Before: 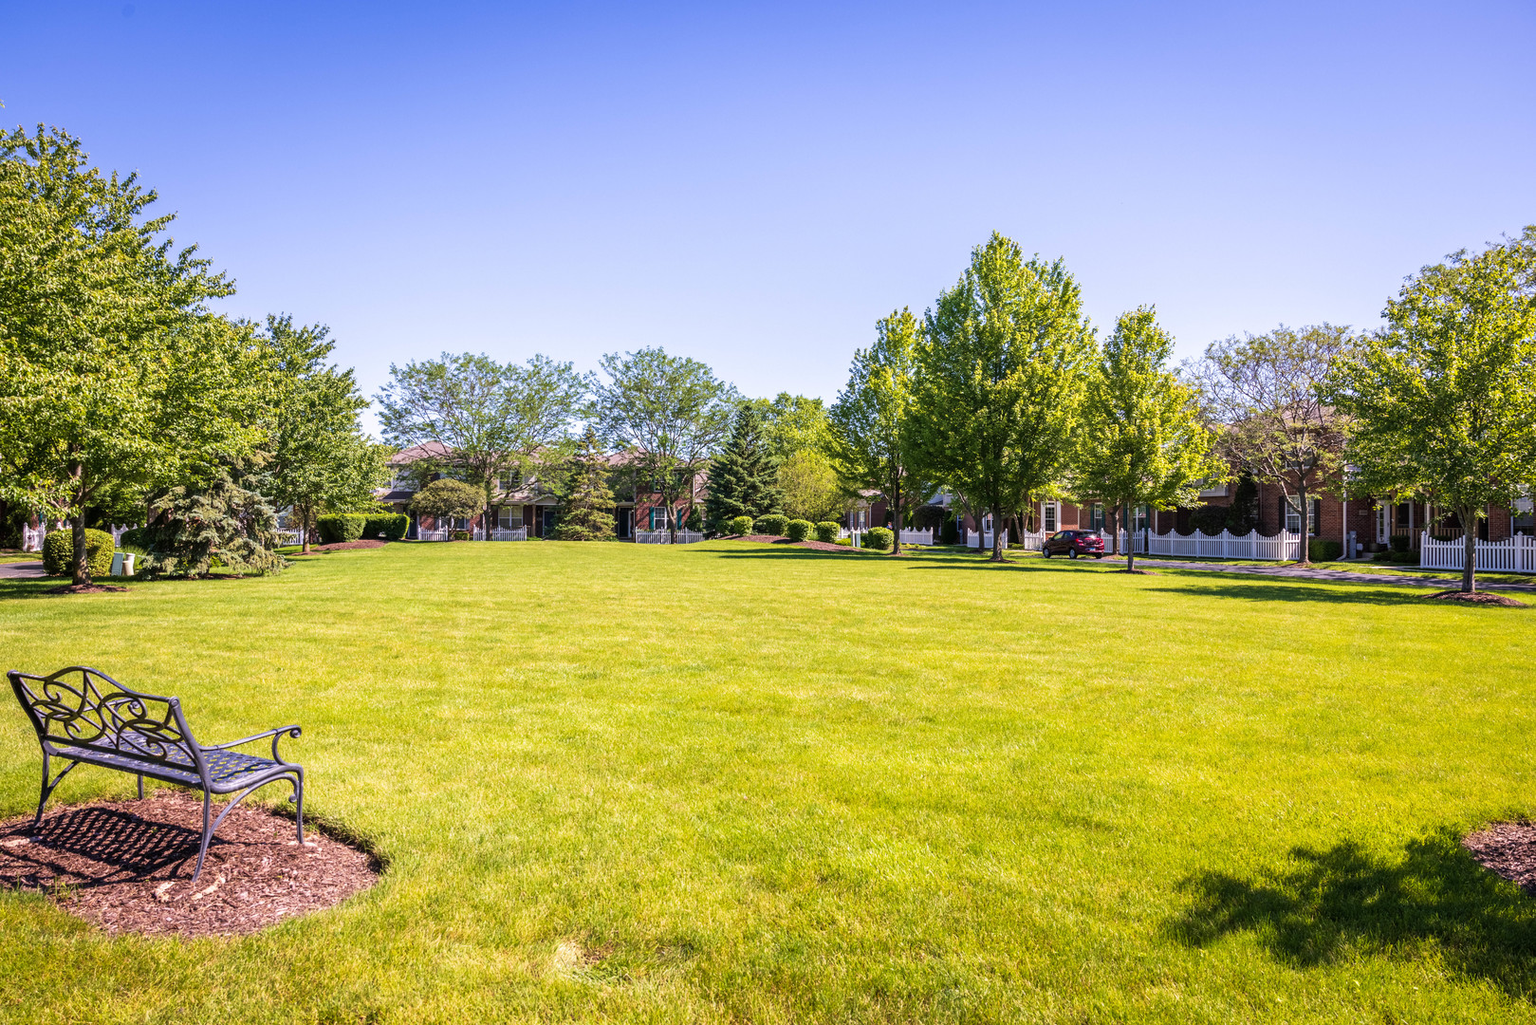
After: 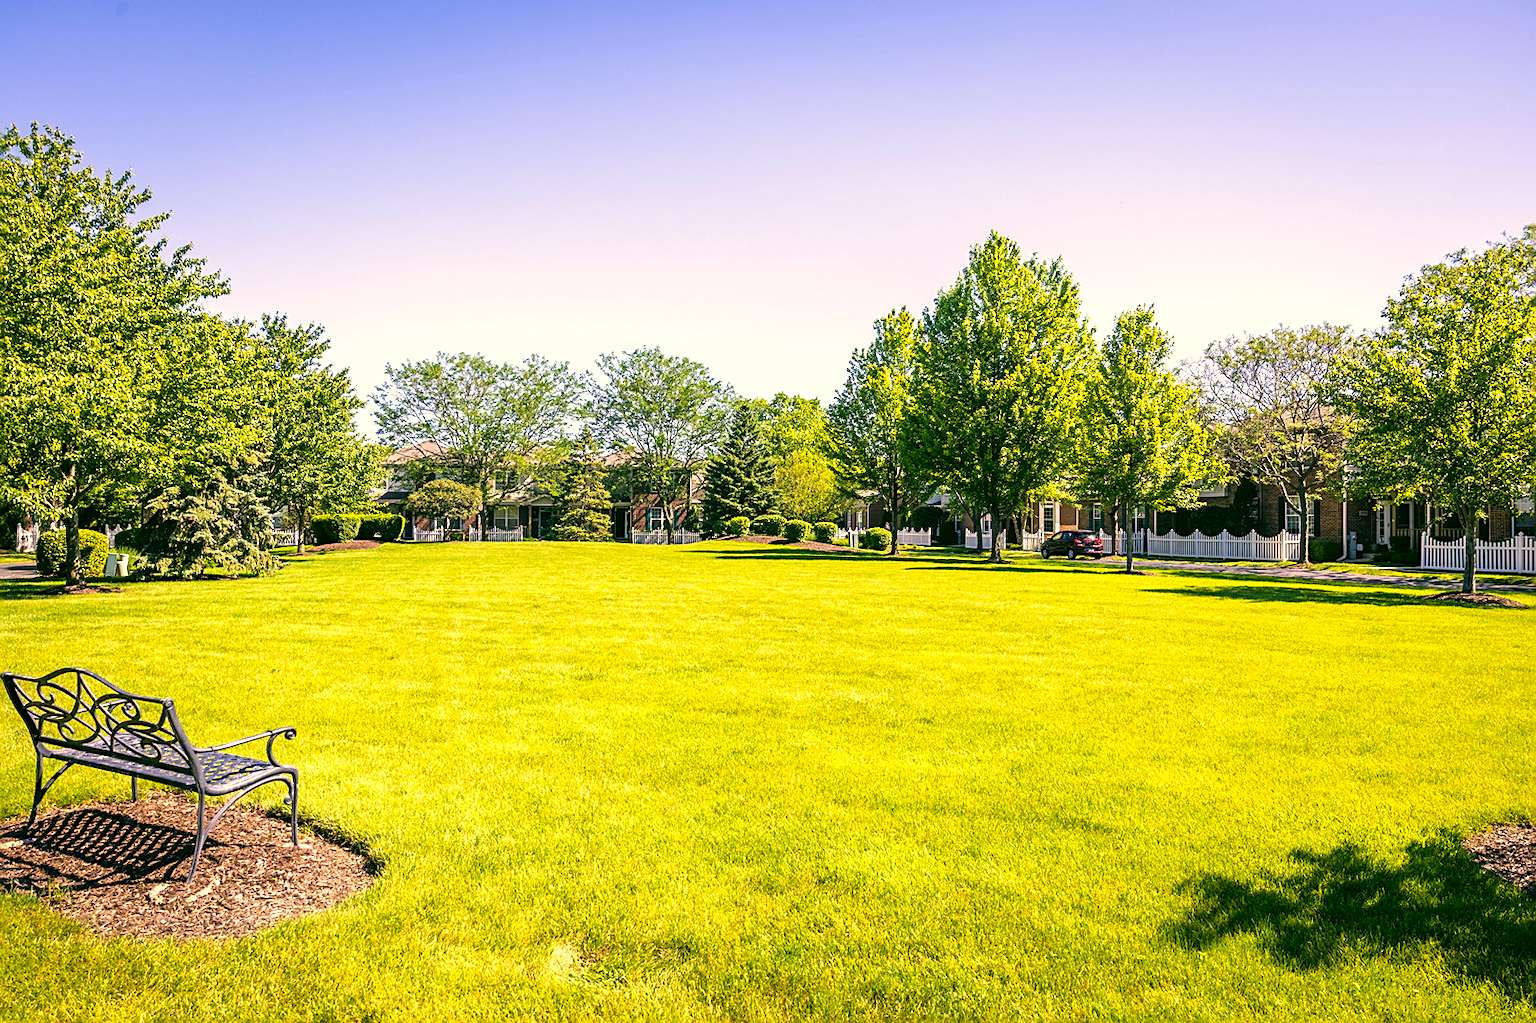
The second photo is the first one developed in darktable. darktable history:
sharpen: on, module defaults
tone equalizer: -8 EV -0.443 EV, -7 EV -0.405 EV, -6 EV -0.362 EV, -5 EV -0.223 EV, -3 EV 0.223 EV, -2 EV 0.349 EV, -1 EV 0.363 EV, +0 EV 0.411 EV
color correction: highlights a* 5.06, highlights b* 23.67, shadows a* -16.37, shadows b* 3.74
crop and rotate: left 0.449%, top 0.323%, bottom 0.286%
